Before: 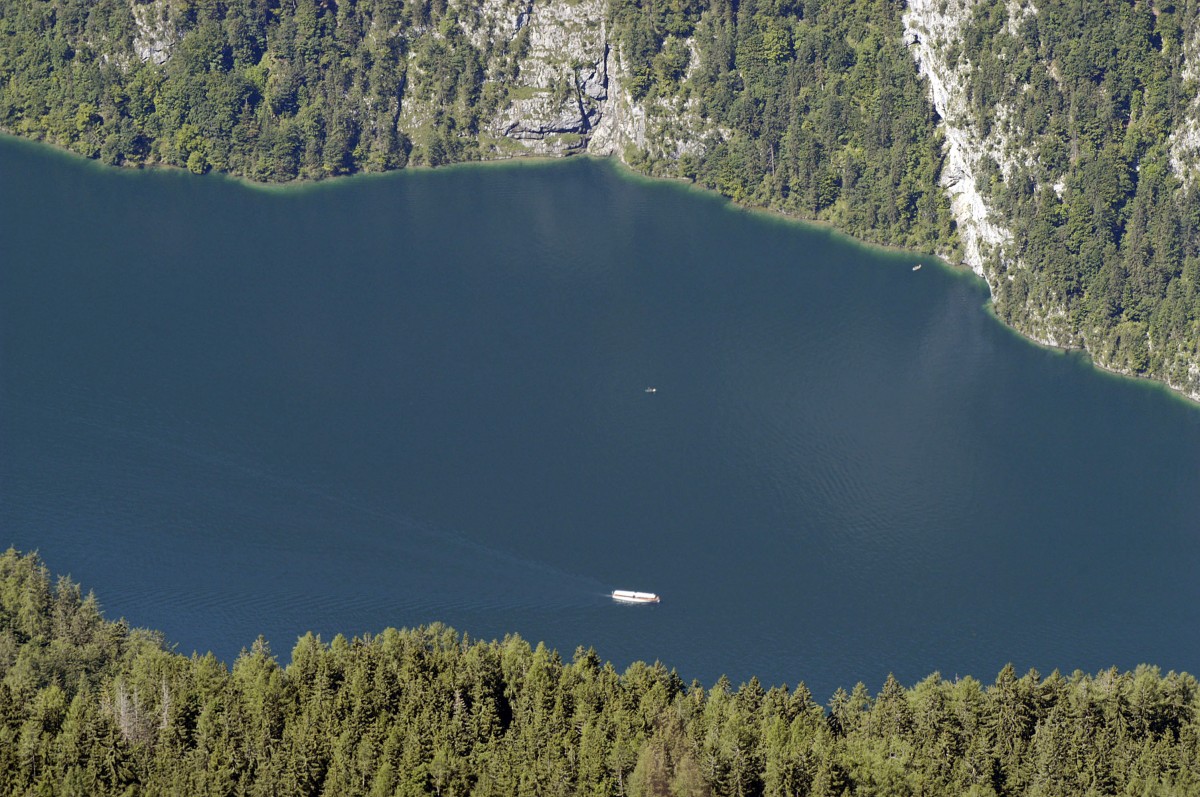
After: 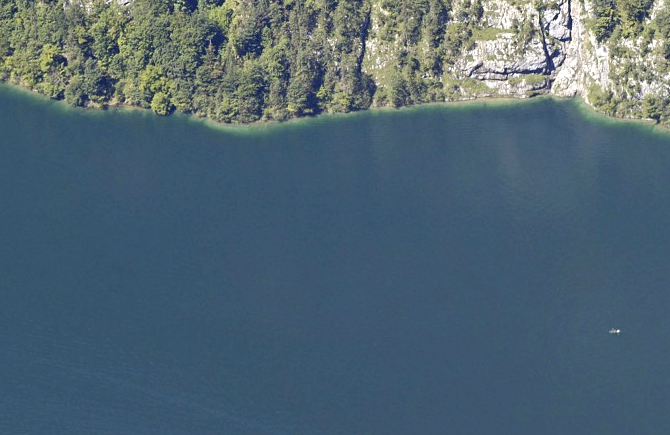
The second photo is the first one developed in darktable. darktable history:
exposure: black level correction 0, exposure 0.393 EV, compensate highlight preservation false
crop and rotate: left 3.066%, top 7.573%, right 41.025%, bottom 37.758%
shadows and highlights: shadows -12.22, white point adjustment 4.04, highlights 28.14
